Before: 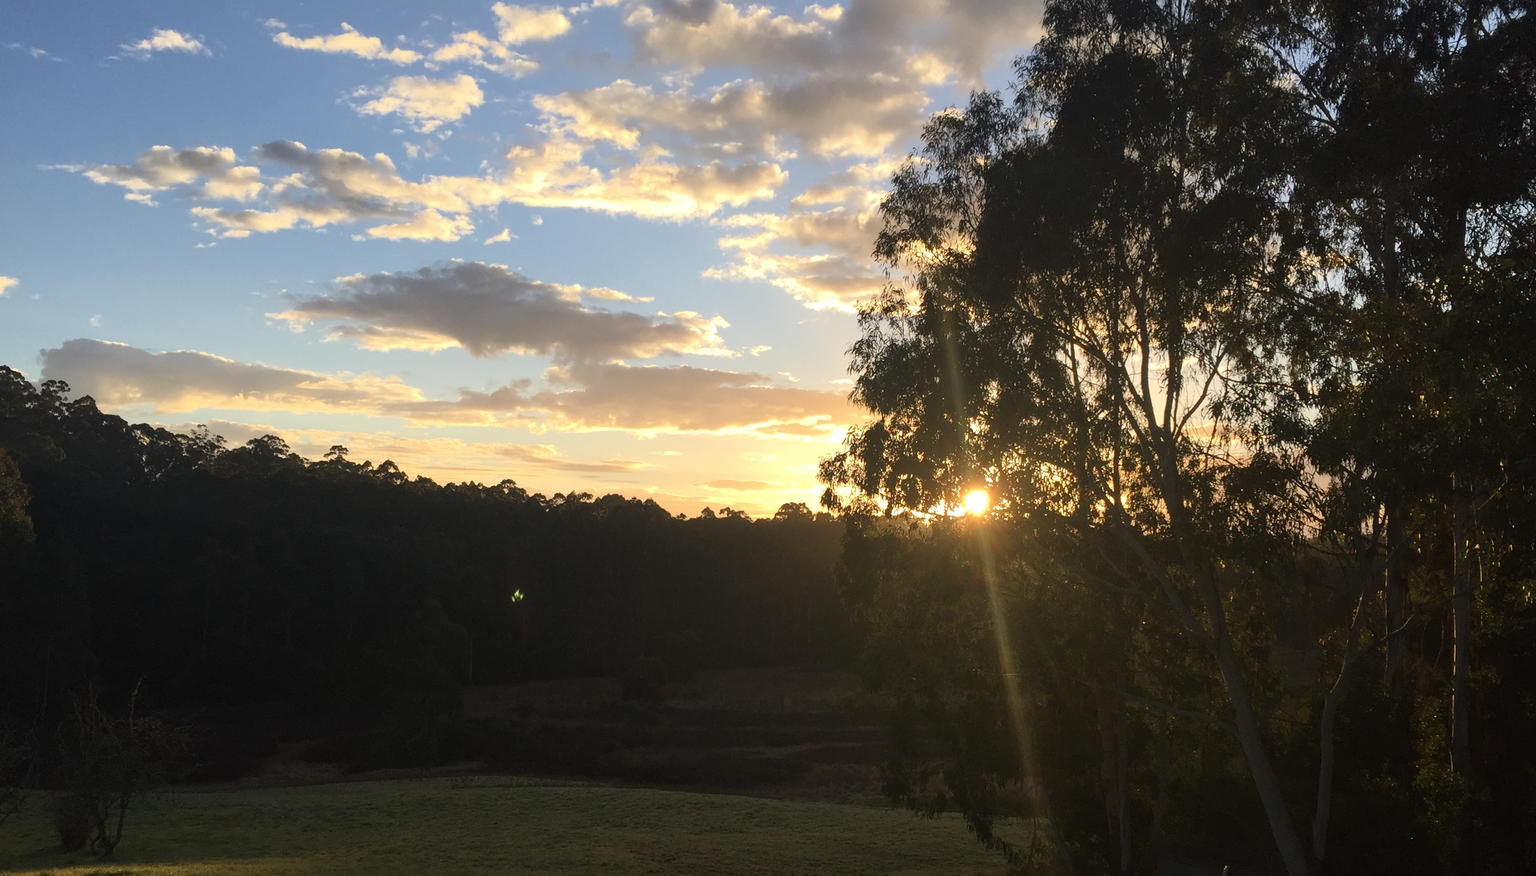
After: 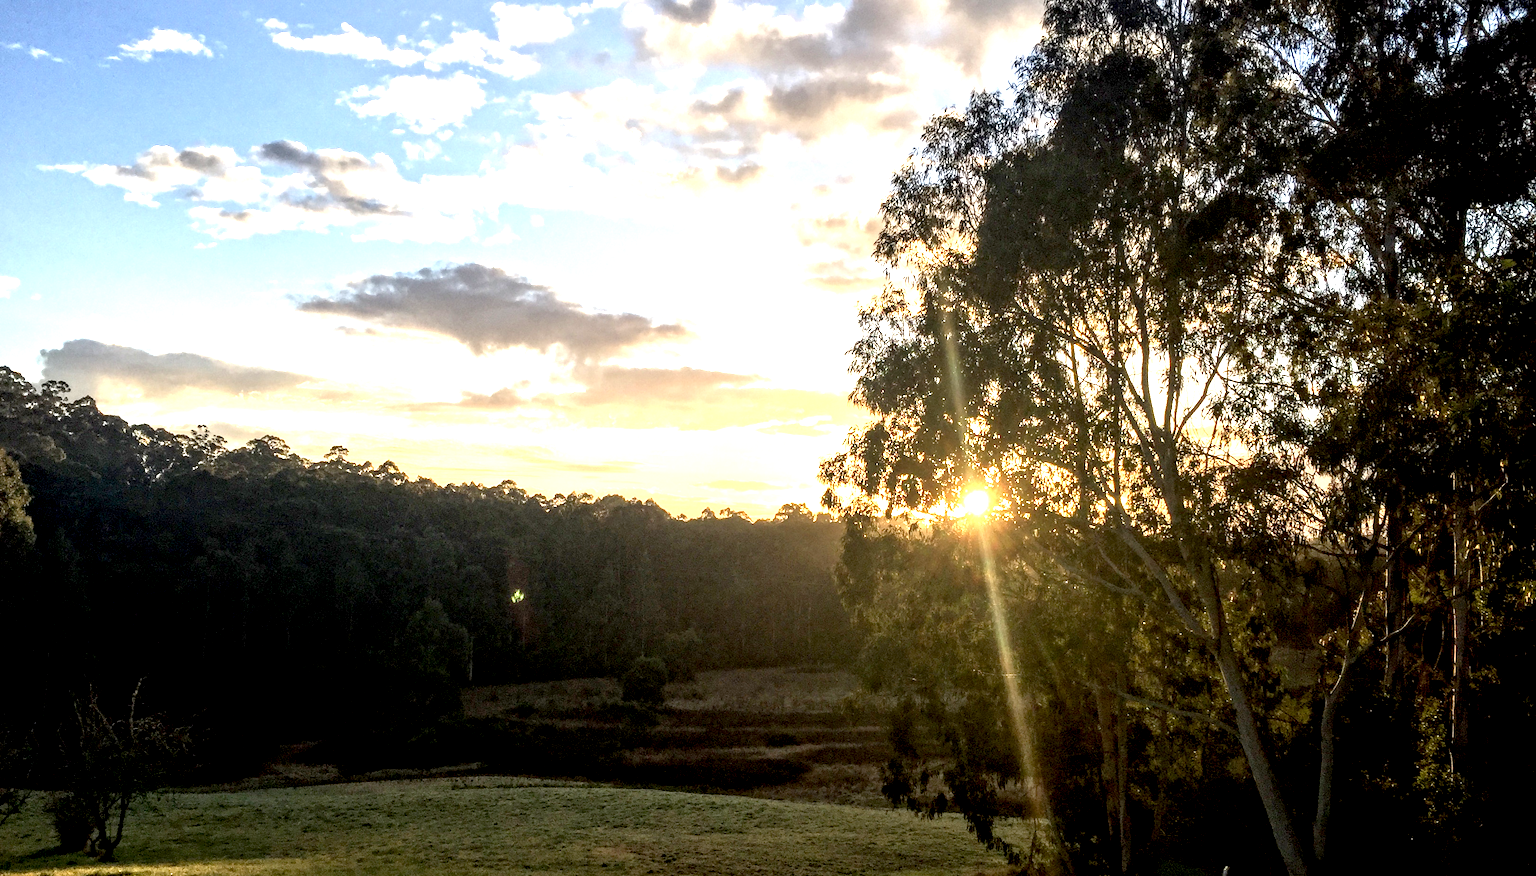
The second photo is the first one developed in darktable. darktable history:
contrast equalizer: octaves 7, y [[0.511, 0.558, 0.631, 0.632, 0.559, 0.512], [0.5 ×6], [0.507, 0.559, 0.627, 0.644, 0.647, 0.647], [0 ×6], [0 ×6]]
local contrast: on, module defaults
exposure: black level correction 0.009, exposure 1.432 EV, compensate highlight preservation false
